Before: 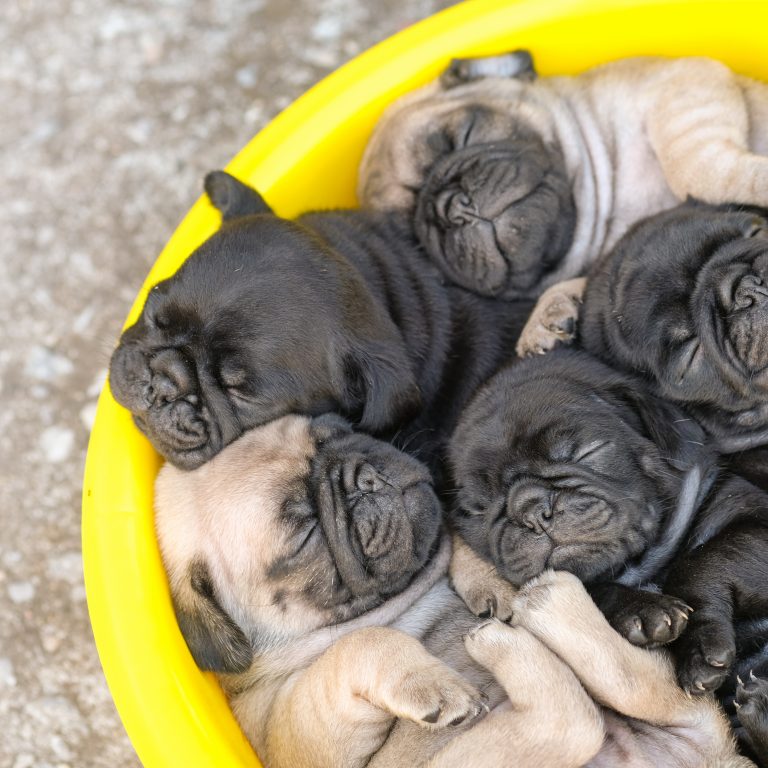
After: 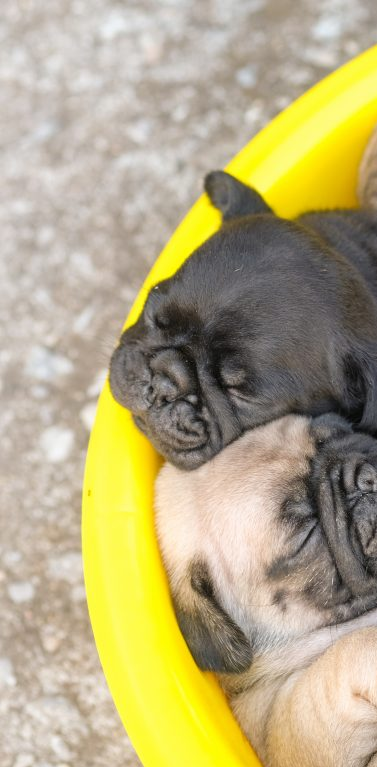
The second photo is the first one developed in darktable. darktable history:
crop and rotate: left 0%, top 0%, right 50.845%
exposure: black level correction 0, compensate exposure bias true, compensate highlight preservation false
